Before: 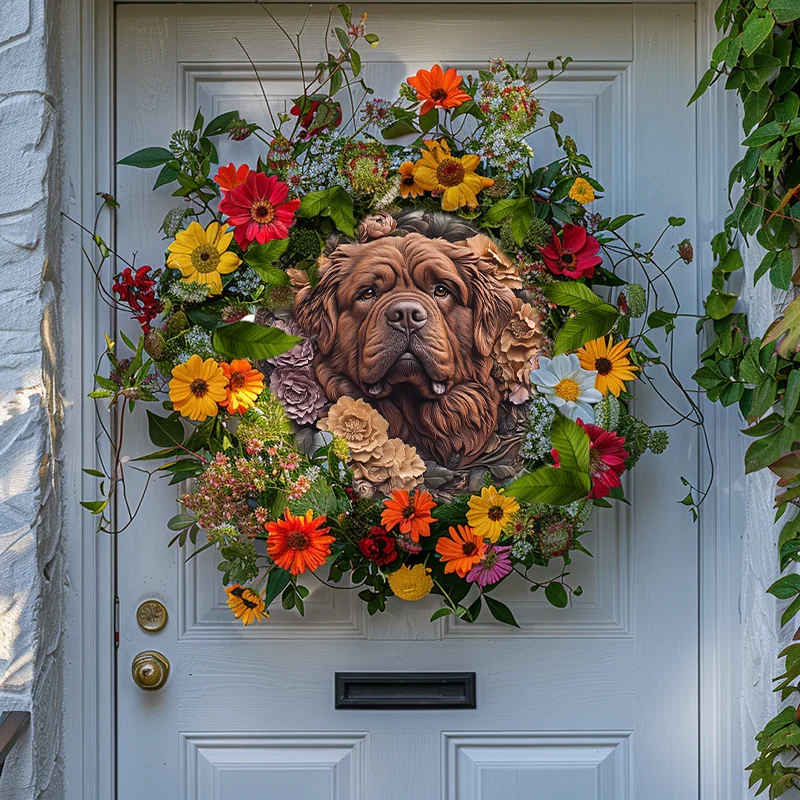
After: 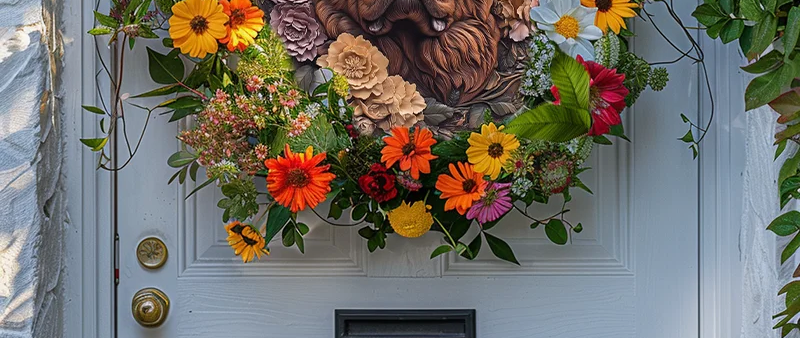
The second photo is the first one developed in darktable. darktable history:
crop: top 45.453%, bottom 12.193%
tone equalizer: -7 EV 0.189 EV, -6 EV 0.113 EV, -5 EV 0.058 EV, -4 EV 0.064 EV, -2 EV -0.022 EV, -1 EV -0.063 EV, +0 EV -0.084 EV, edges refinement/feathering 500, mask exposure compensation -1.57 EV, preserve details no
